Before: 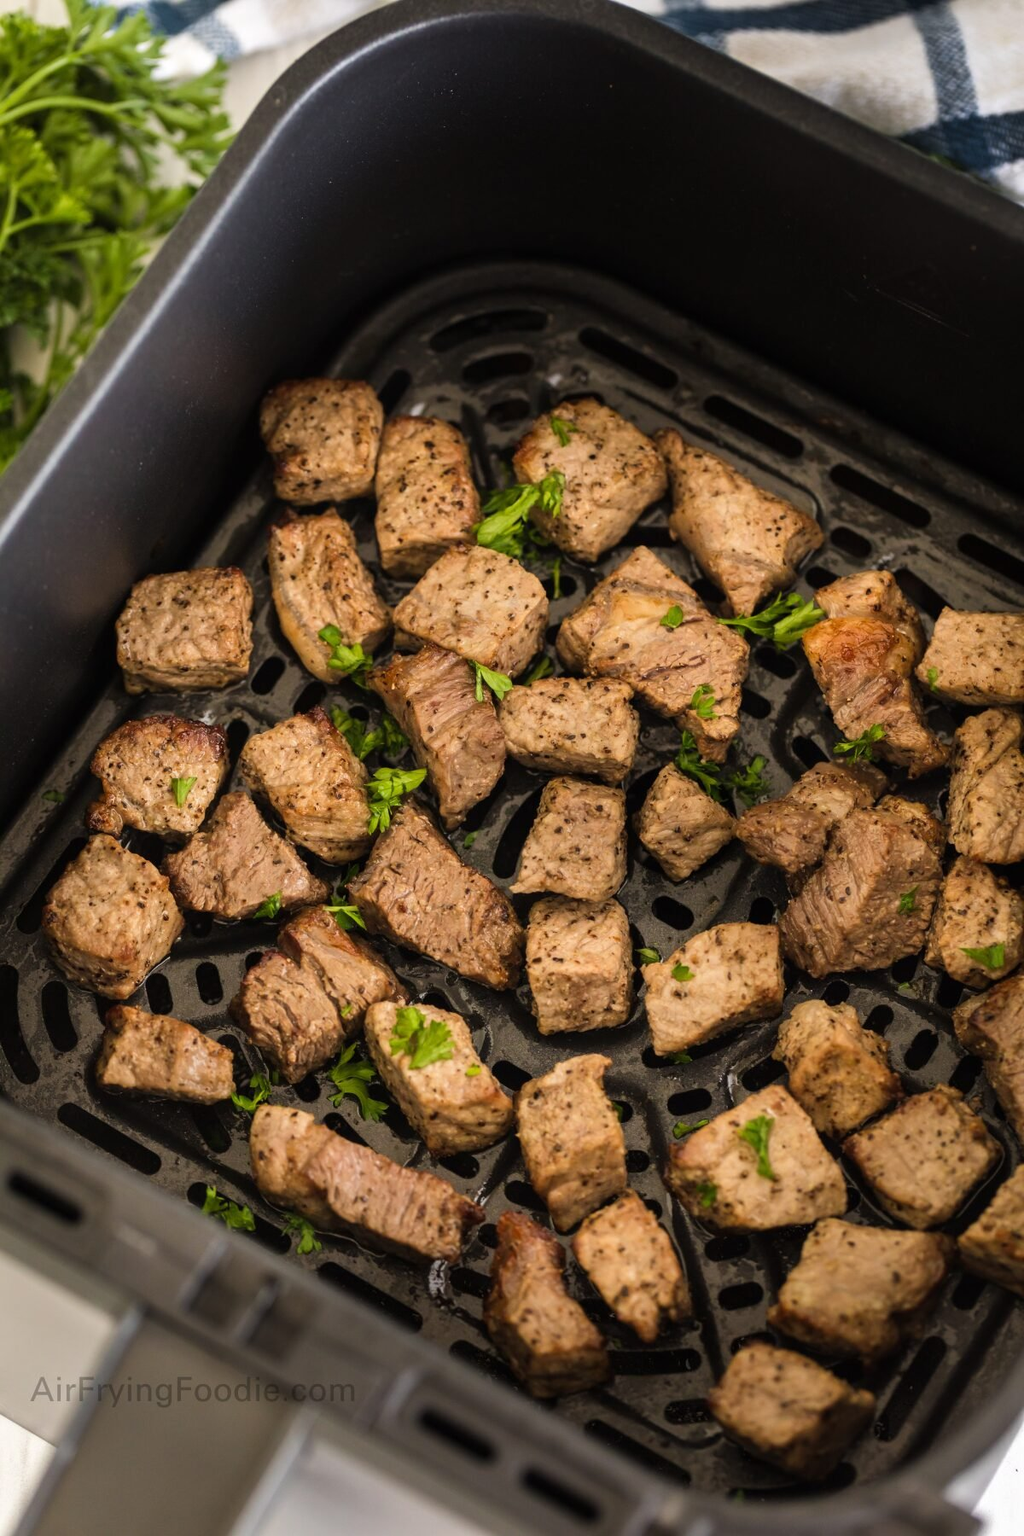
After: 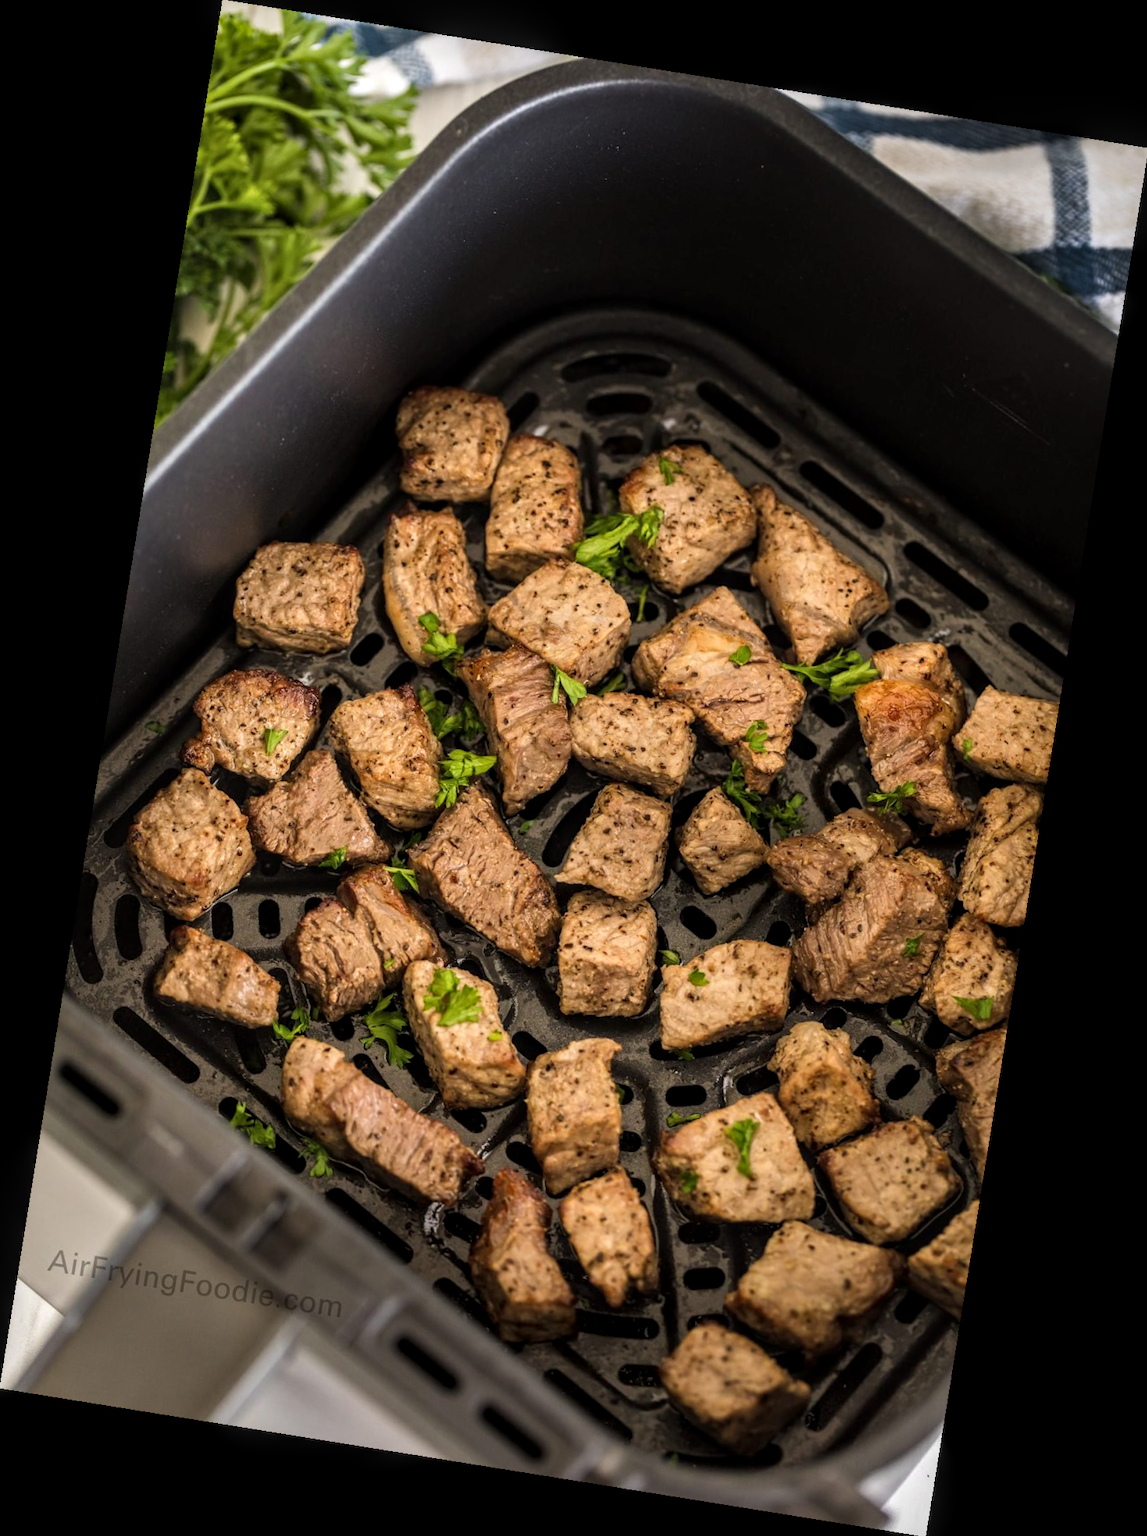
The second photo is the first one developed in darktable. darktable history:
local contrast: detail 130%
rotate and perspective: rotation 9.12°, automatic cropping off
